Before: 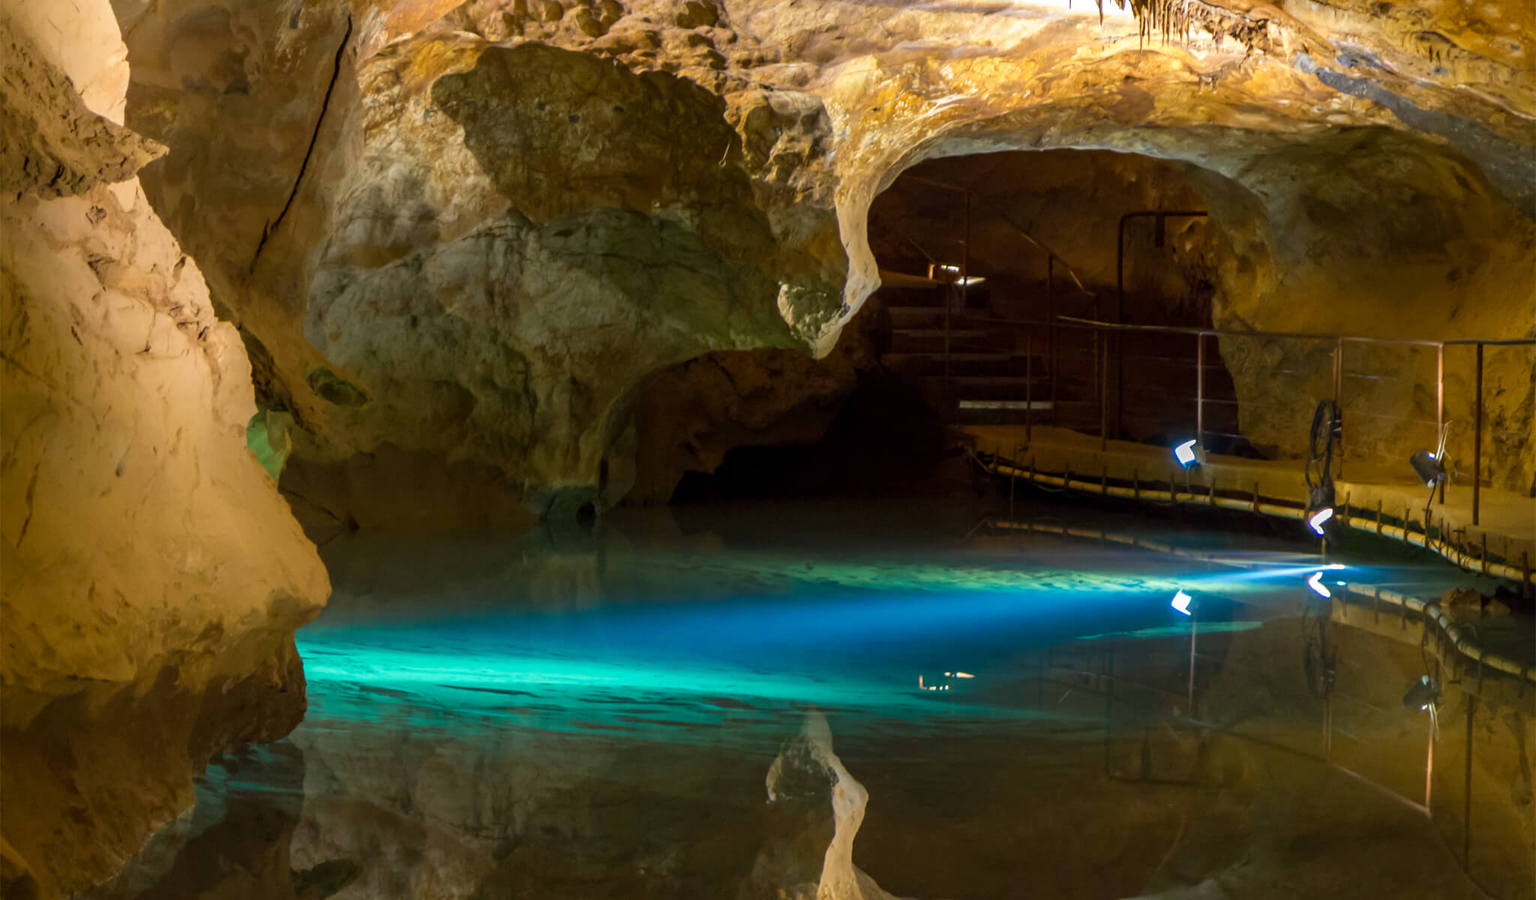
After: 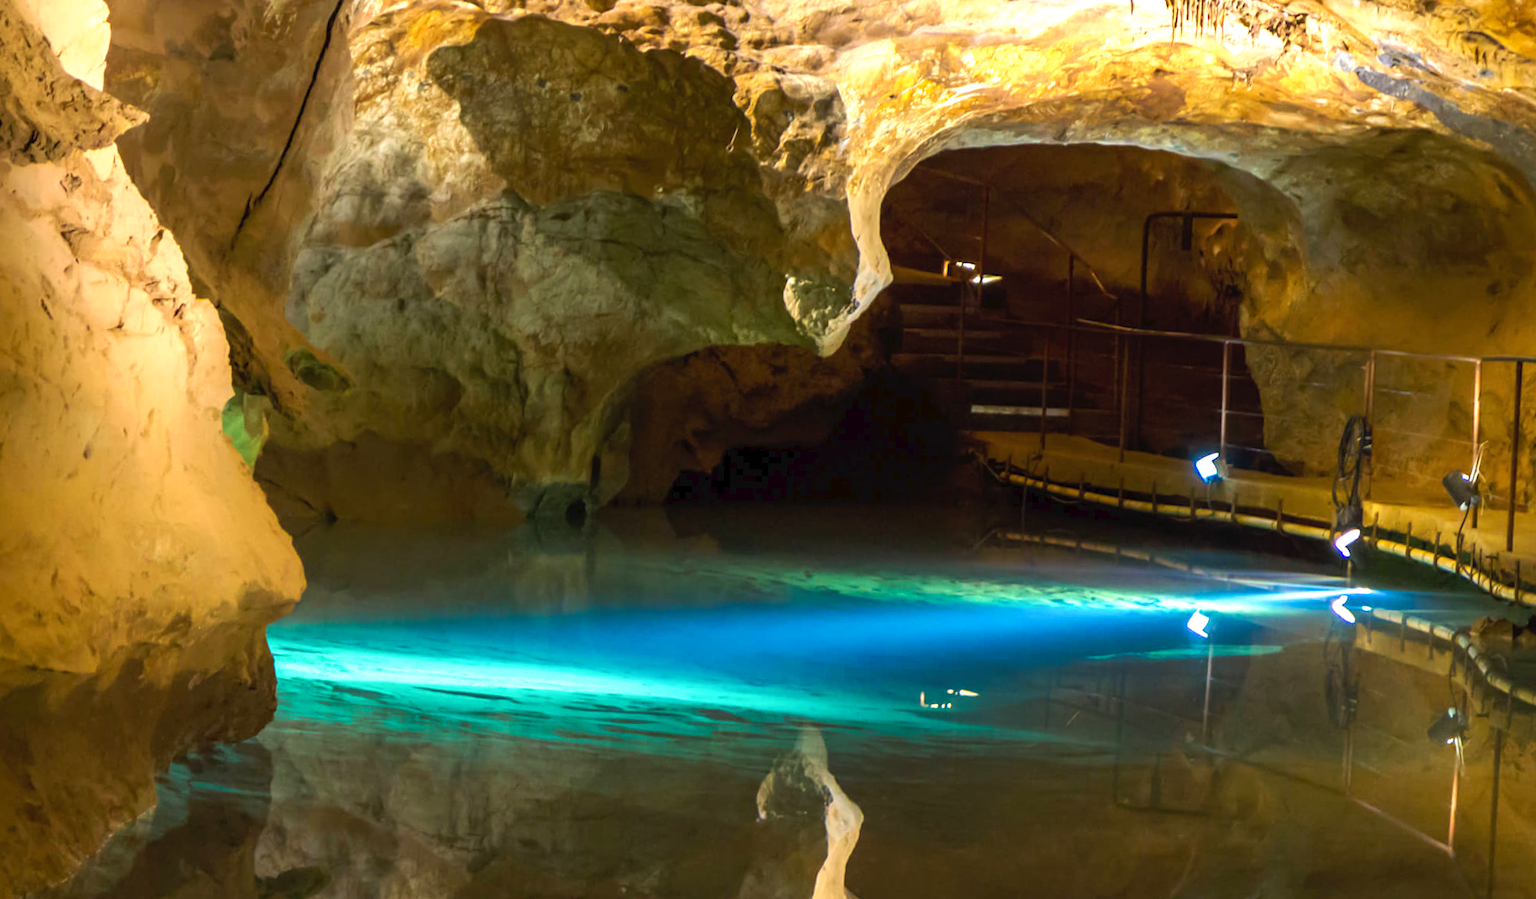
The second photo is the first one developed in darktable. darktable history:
tone curve: curves: ch0 [(0, 0) (0.003, 0.032) (0.011, 0.036) (0.025, 0.049) (0.044, 0.075) (0.069, 0.112) (0.1, 0.151) (0.136, 0.197) (0.177, 0.241) (0.224, 0.295) (0.277, 0.355) (0.335, 0.429) (0.399, 0.512) (0.468, 0.607) (0.543, 0.702) (0.623, 0.796) (0.709, 0.903) (0.801, 0.987) (0.898, 0.997) (1, 1)], preserve colors none
crop and rotate: angle -1.69°
